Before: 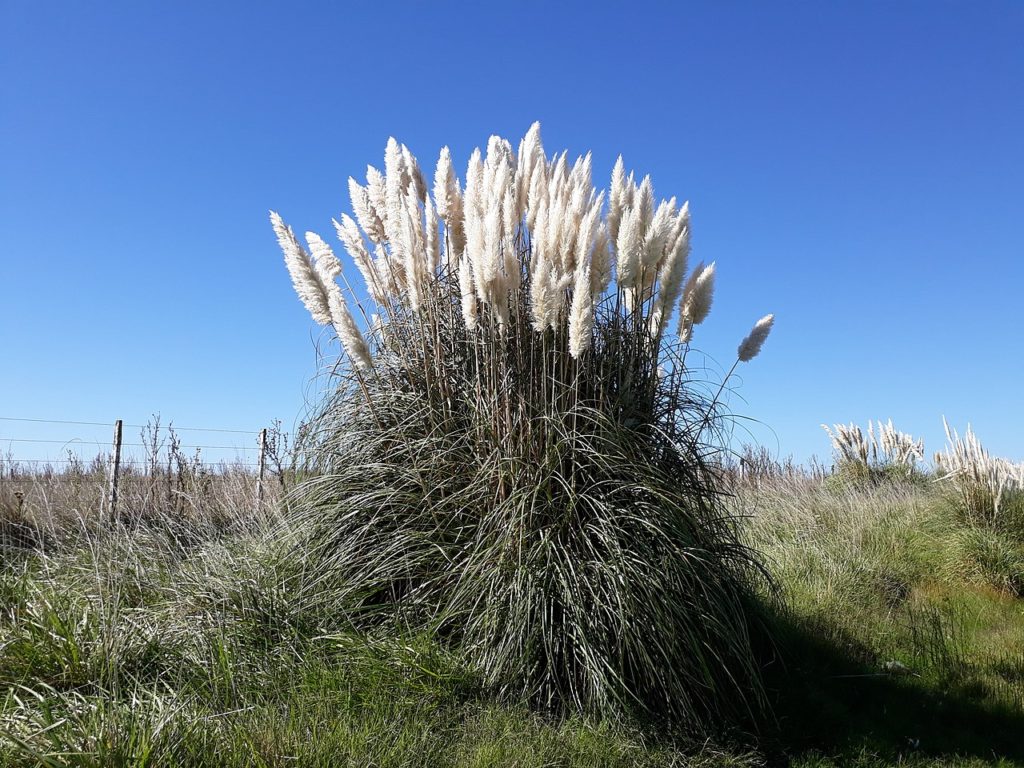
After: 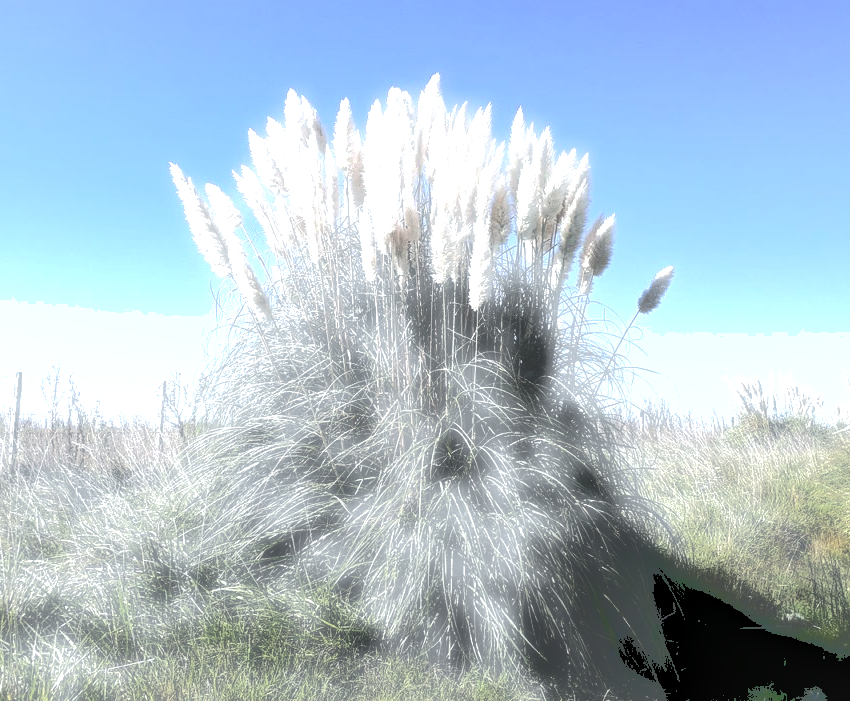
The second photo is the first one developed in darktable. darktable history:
shadows and highlights: on, module defaults
exposure: black level correction 0.008, exposure 0.985 EV, compensate exposure bias true, compensate highlight preservation false
tone curve: curves: ch0 [(0, 0) (0.003, 0.231) (0.011, 0.231) (0.025, 0.231) (0.044, 0.231) (0.069, 0.231) (0.1, 0.234) (0.136, 0.239) (0.177, 0.243) (0.224, 0.247) (0.277, 0.265) (0.335, 0.311) (0.399, 0.389) (0.468, 0.507) (0.543, 0.634) (0.623, 0.74) (0.709, 0.83) (0.801, 0.889) (0.898, 0.93) (1, 1)], color space Lab, independent channels, preserve colors none
crop: left 9.825%, top 6.312%, right 7.105%, bottom 2.364%
haze removal: strength -0.89, distance 0.225, compatibility mode true, adaptive false
contrast brightness saturation: saturation -0.104
local contrast: detail 130%
tone equalizer: -8 EV 0.226 EV, -7 EV 0.407 EV, -6 EV 0.45 EV, -5 EV 0.284 EV, -3 EV -0.269 EV, -2 EV -0.409 EV, -1 EV -0.399 EV, +0 EV -0.229 EV
